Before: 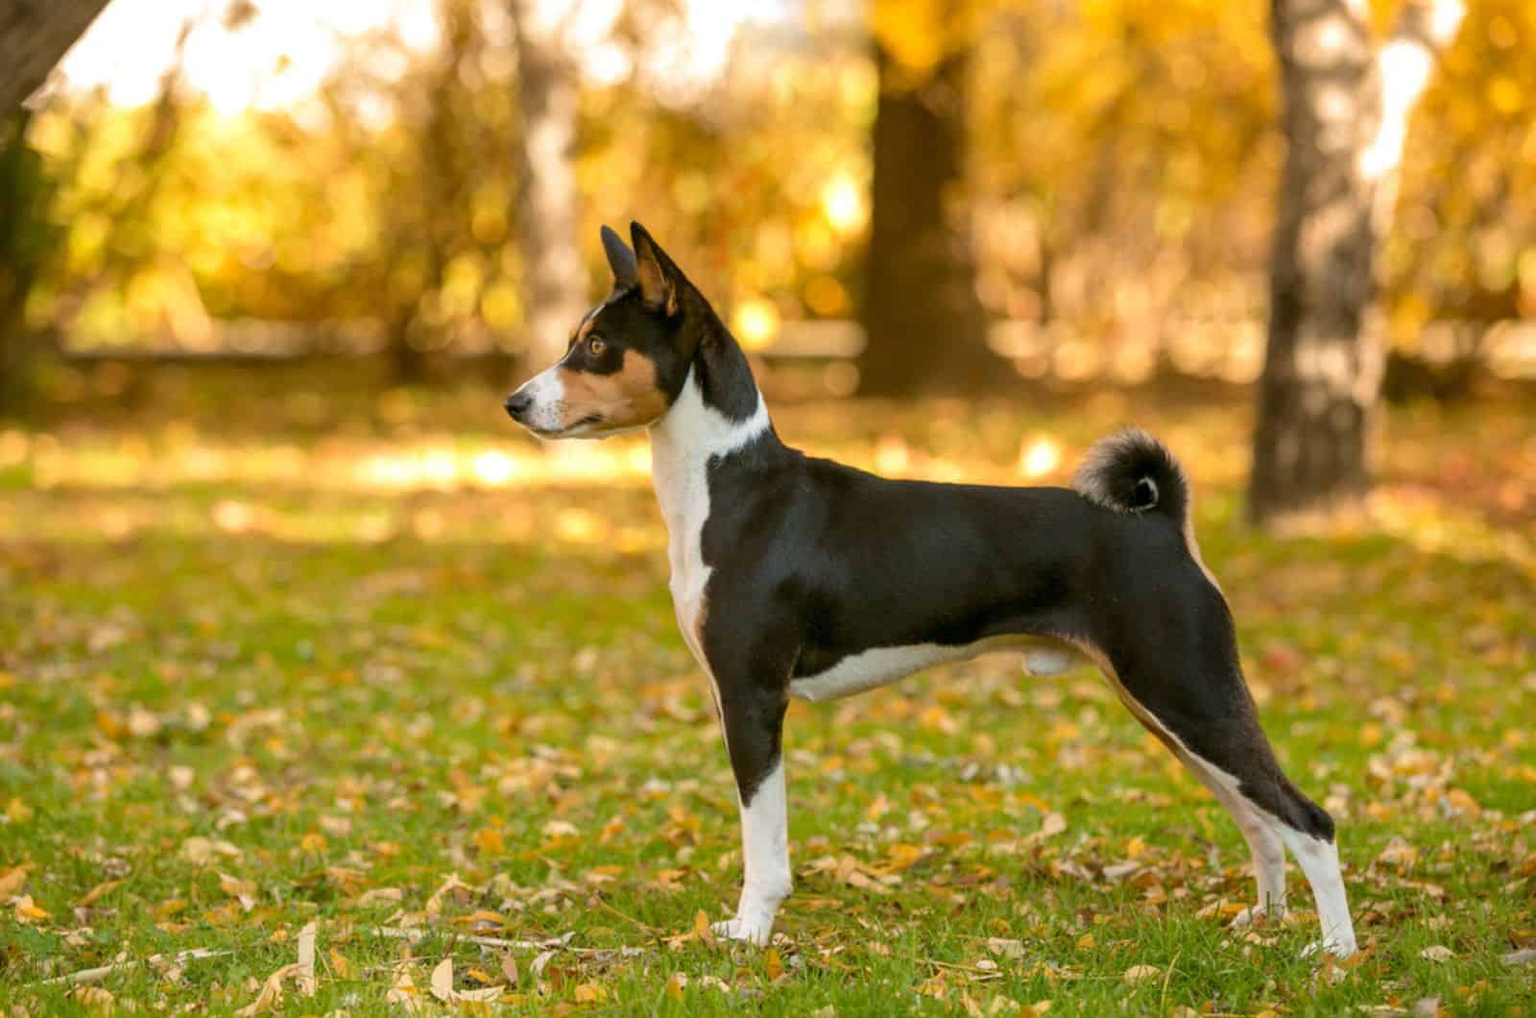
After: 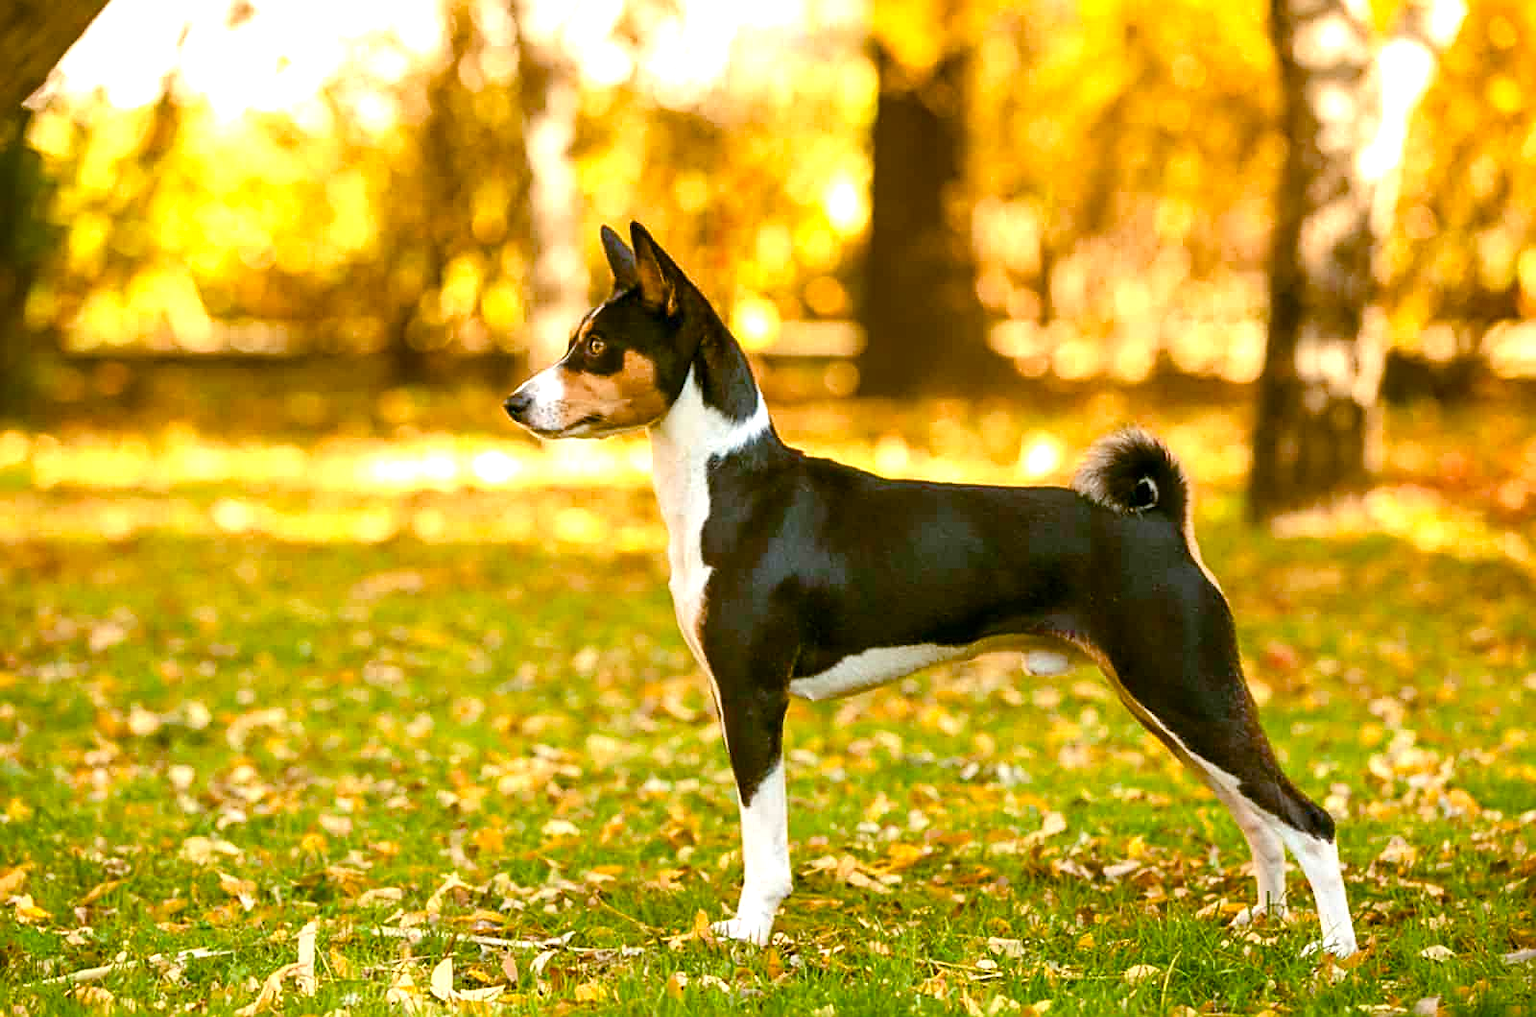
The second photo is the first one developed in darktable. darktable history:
exposure: exposure 0.661 EV, compensate highlight preservation false
sharpen: on, module defaults
color balance rgb: linear chroma grading › global chroma 8.753%, perceptual saturation grading › global saturation 20%, perceptual saturation grading › highlights -25.765%, perceptual saturation grading › shadows 49.382%, global vibrance 16.544%, saturation formula JzAzBz (2021)
